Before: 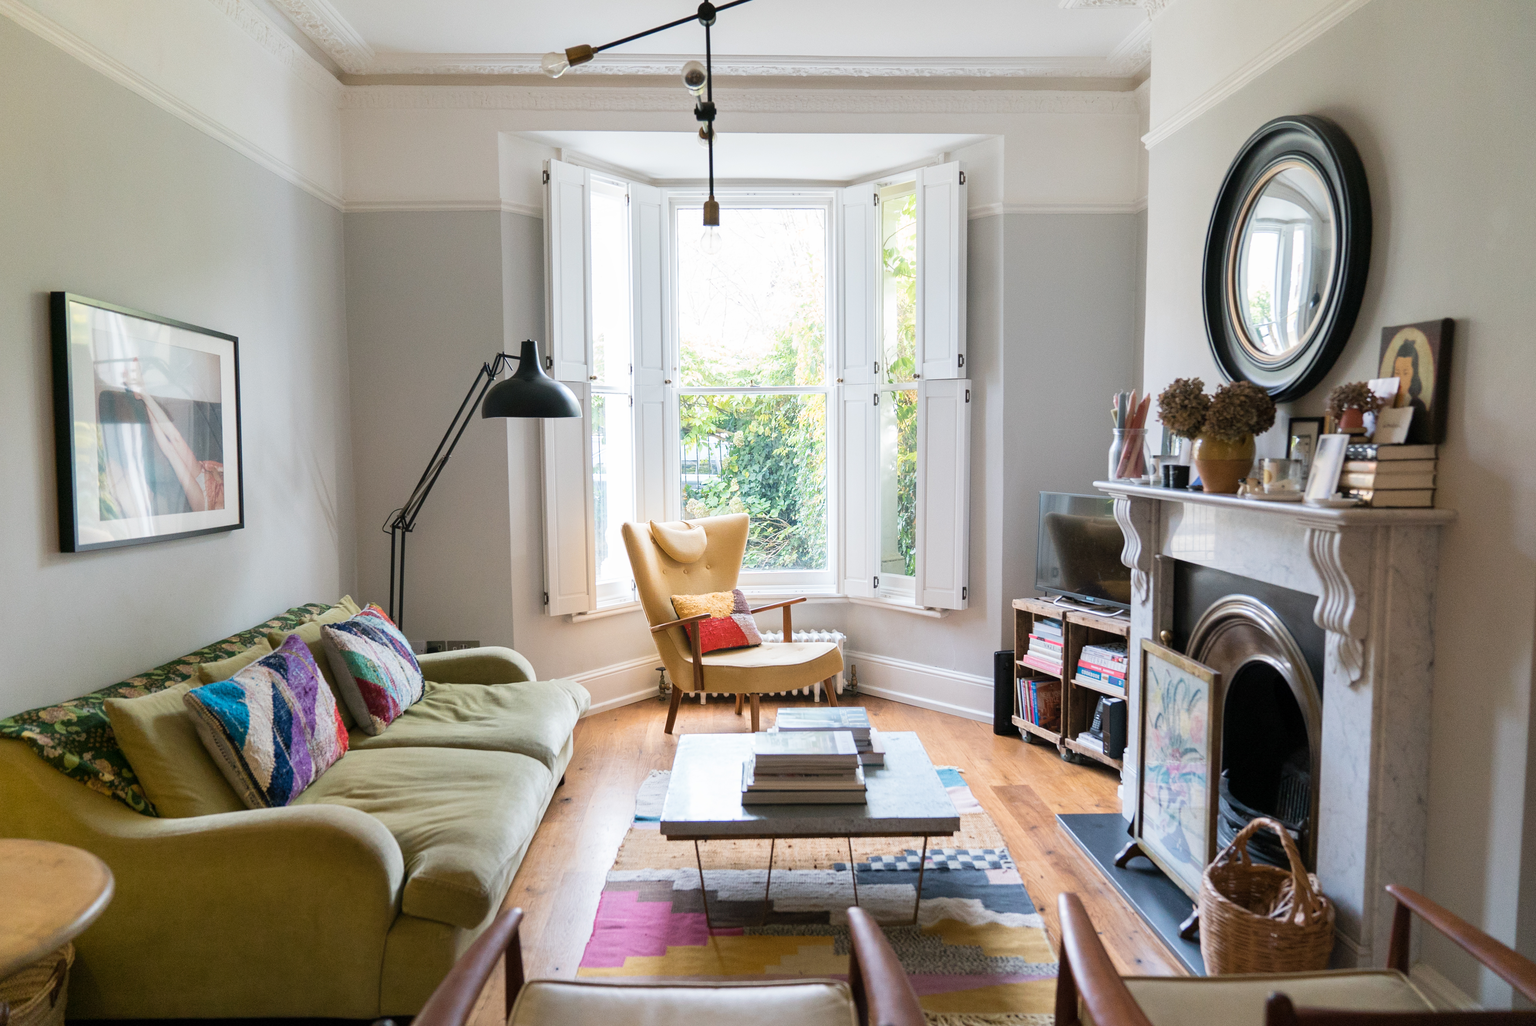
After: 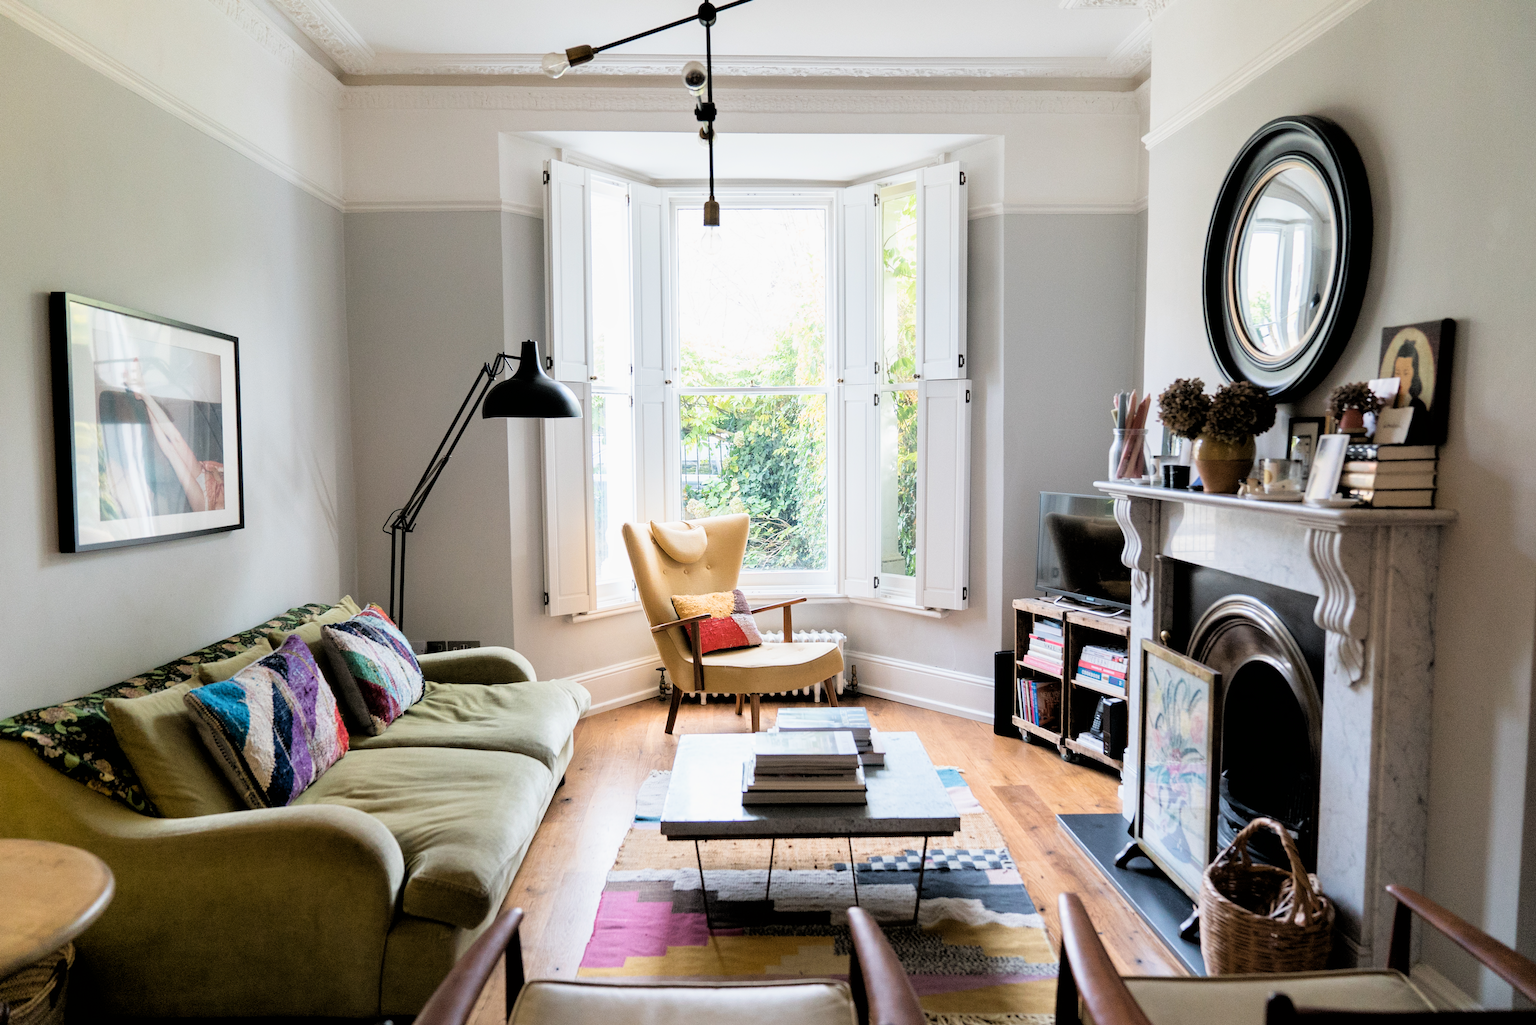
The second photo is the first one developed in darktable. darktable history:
filmic rgb: black relative exposure -3.72 EV, white relative exposure 2.74 EV, dynamic range scaling -4.76%, hardness 3.04
